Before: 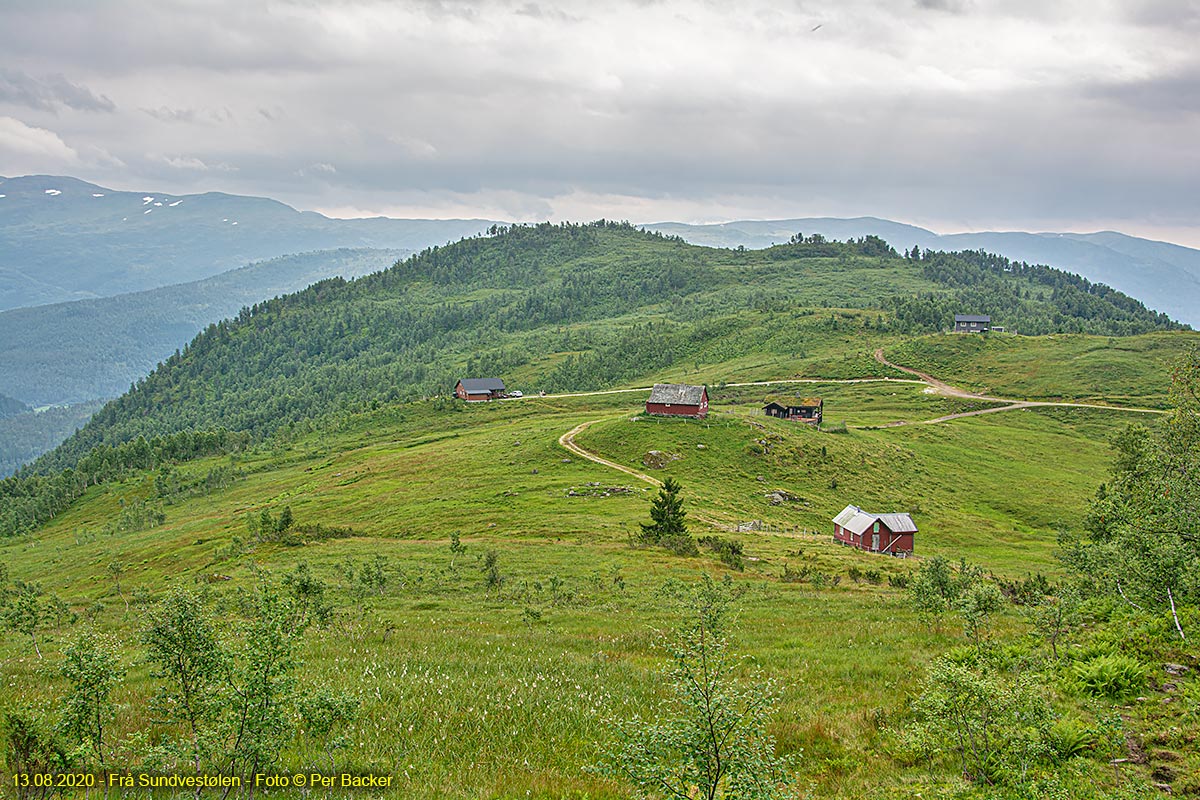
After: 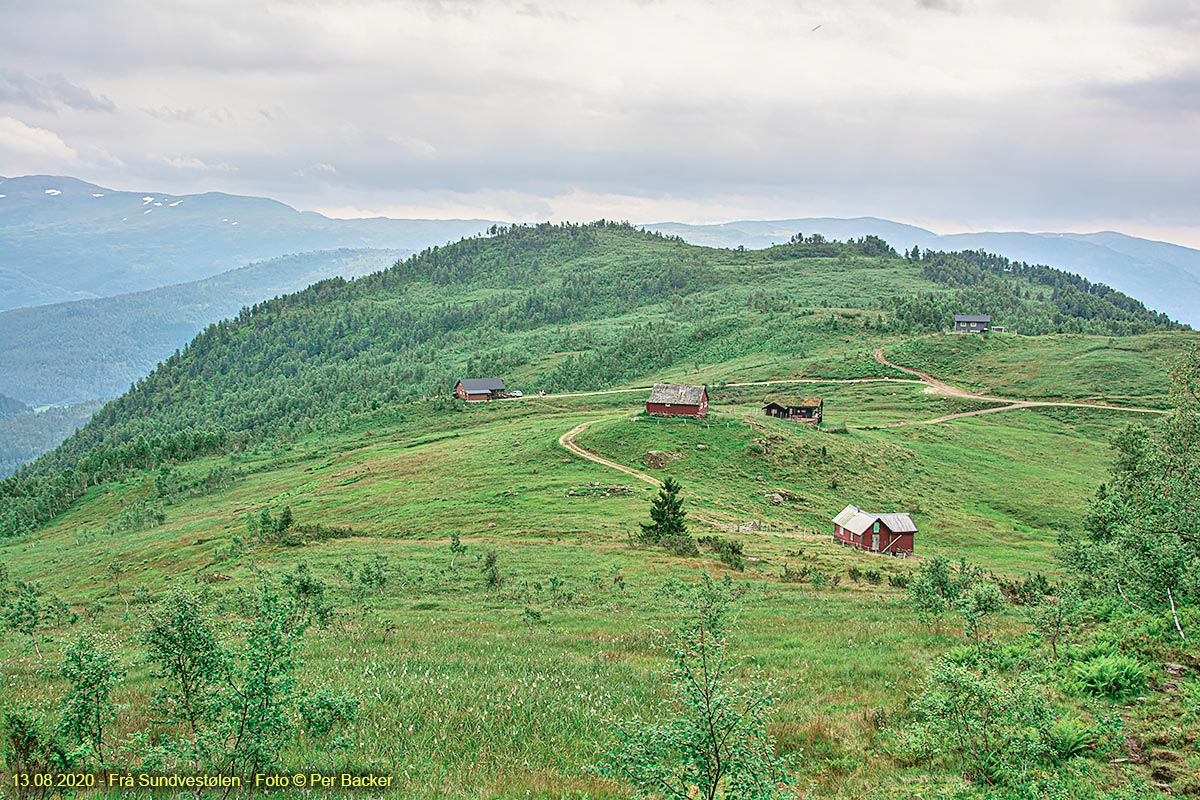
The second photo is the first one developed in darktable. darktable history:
tone curve: curves: ch0 [(0, 0.039) (0.104, 0.094) (0.285, 0.301) (0.689, 0.764) (0.89, 0.926) (0.994, 0.971)]; ch1 [(0, 0) (0.337, 0.249) (0.437, 0.411) (0.485, 0.487) (0.515, 0.514) (0.566, 0.563) (0.641, 0.655) (1, 1)]; ch2 [(0, 0) (0.314, 0.301) (0.421, 0.411) (0.502, 0.505) (0.528, 0.54) (0.557, 0.555) (0.612, 0.583) (0.722, 0.67) (1, 1)], color space Lab, independent channels, preserve colors none
